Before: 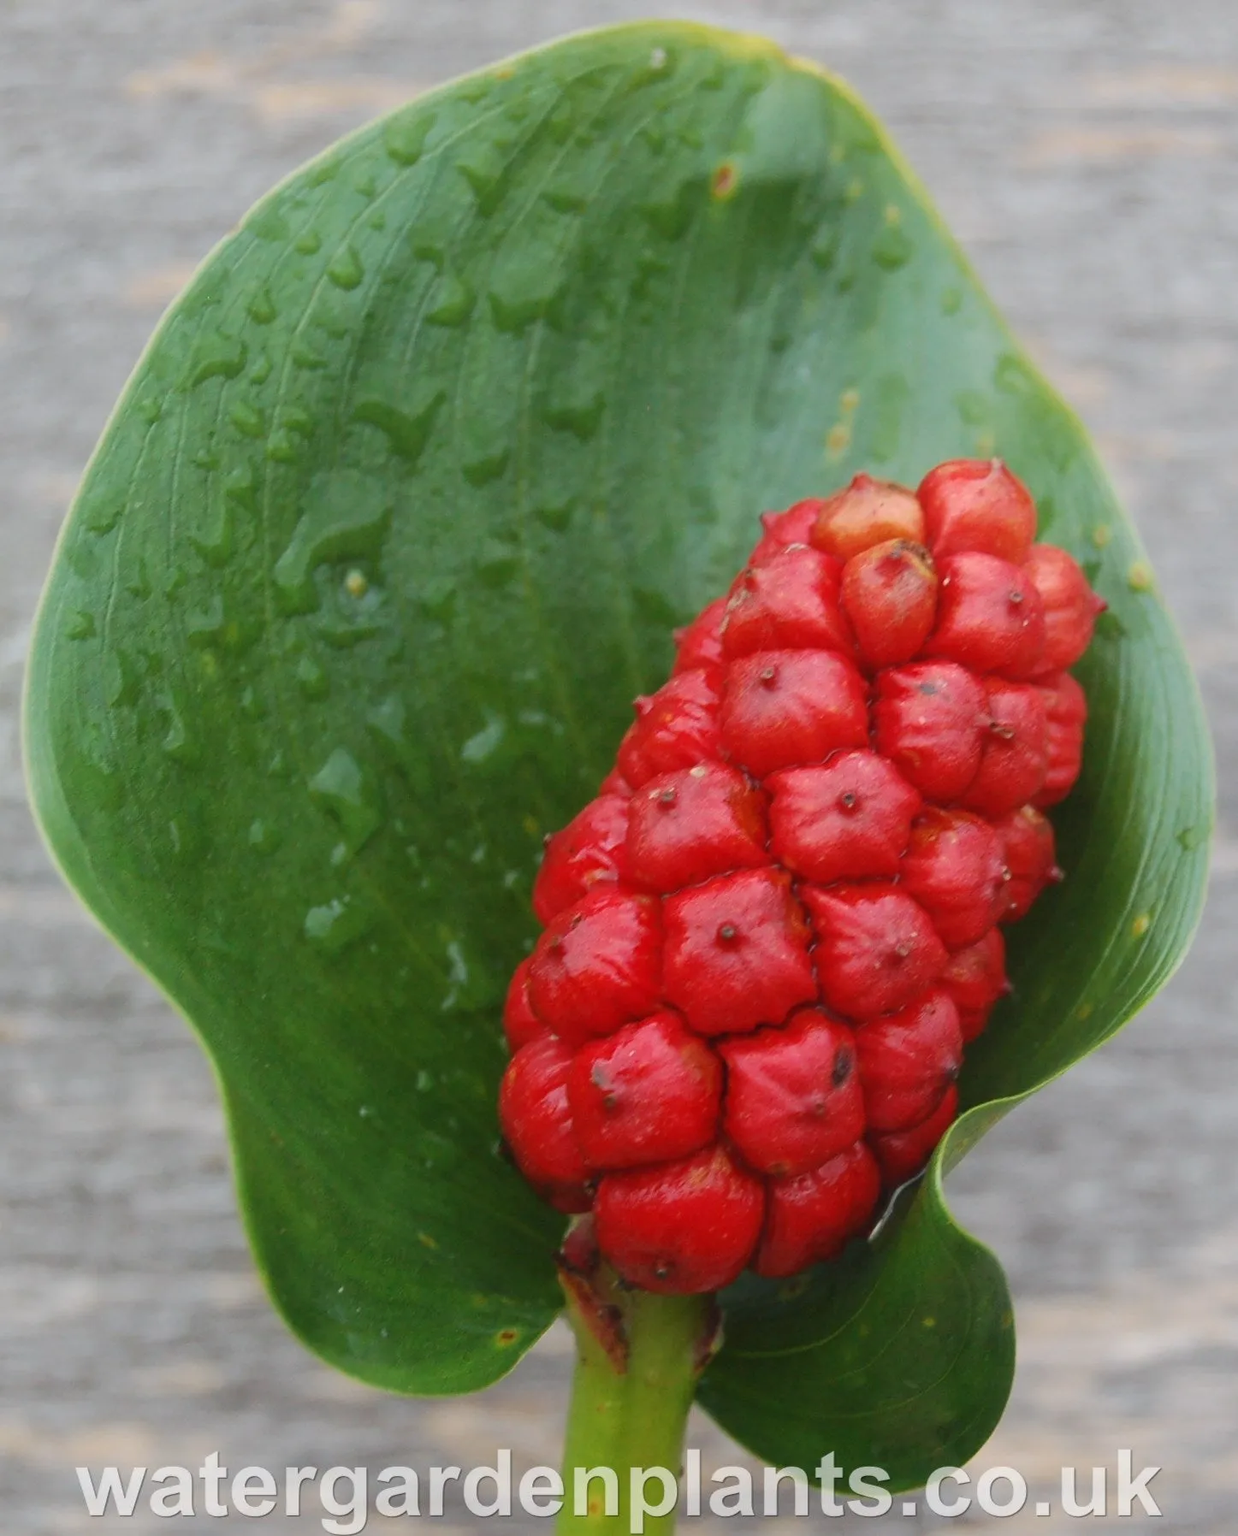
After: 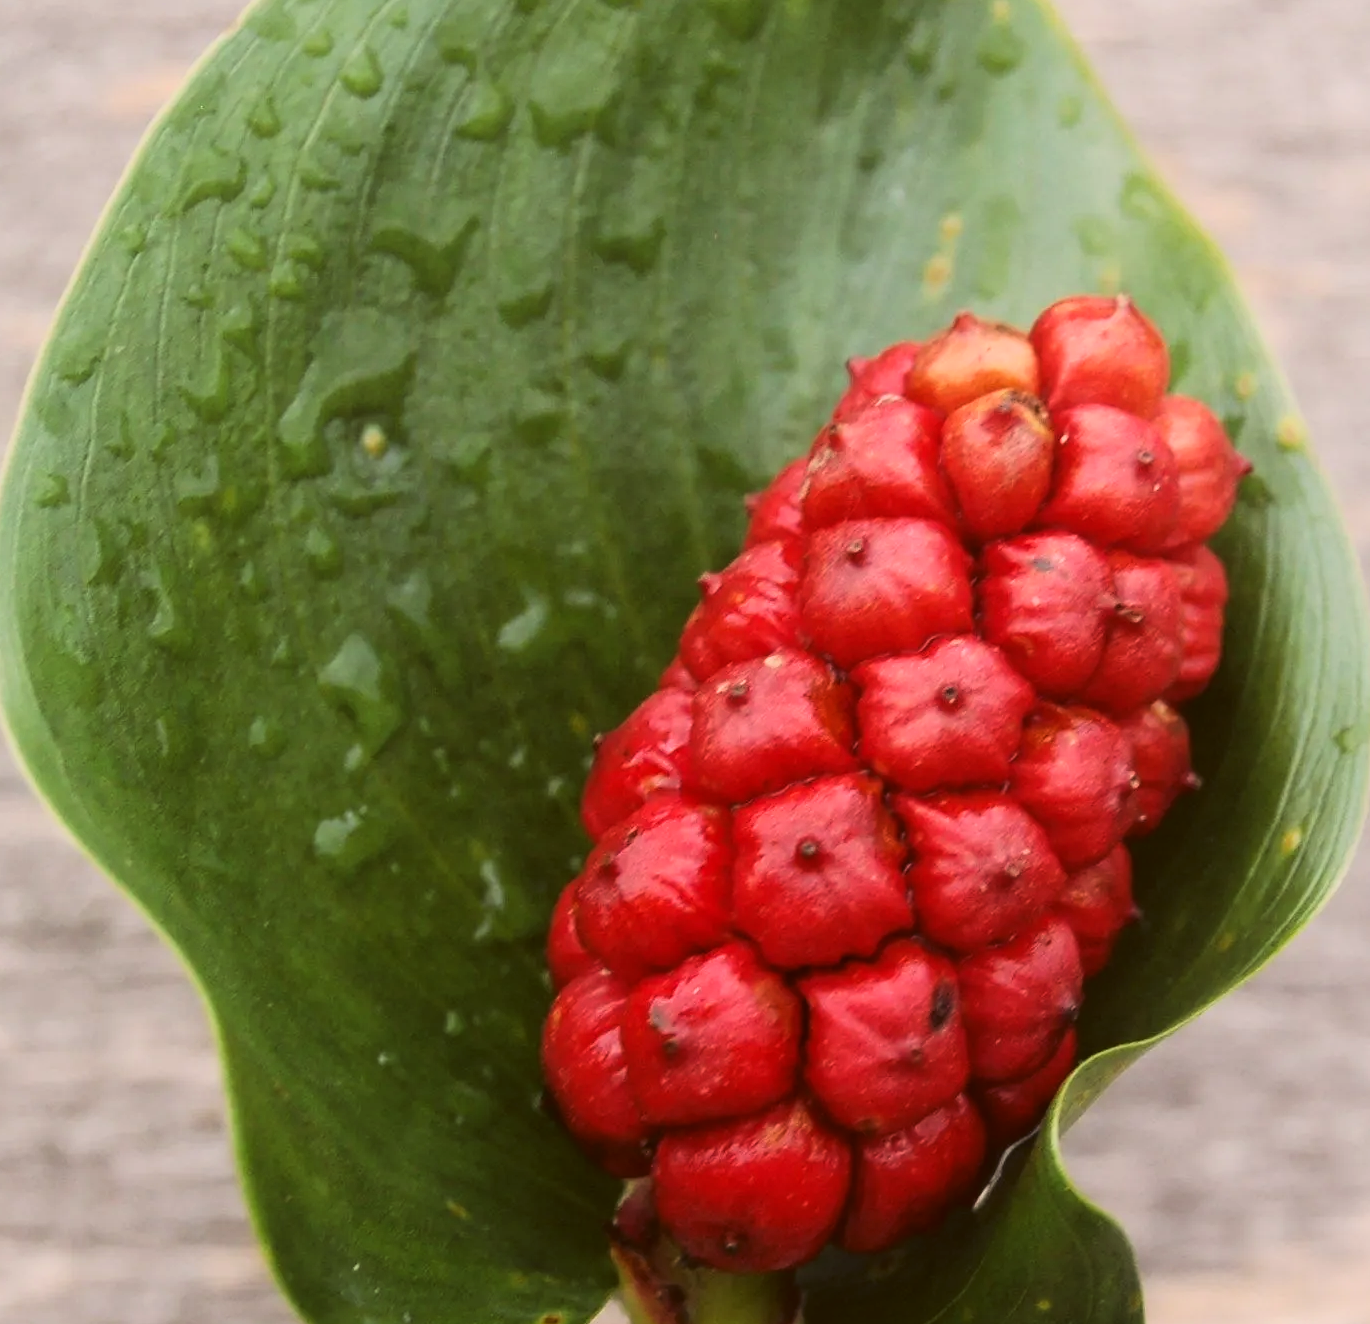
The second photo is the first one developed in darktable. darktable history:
tone curve: curves: ch0 [(0, 0.031) (0.139, 0.084) (0.311, 0.278) (0.495, 0.544) (0.718, 0.816) (0.841, 0.909) (1, 0.967)]; ch1 [(0, 0) (0.272, 0.249) (0.388, 0.385) (0.469, 0.456) (0.495, 0.497) (0.538, 0.545) (0.578, 0.595) (0.707, 0.778) (1, 1)]; ch2 [(0, 0) (0.125, 0.089) (0.353, 0.329) (0.443, 0.408) (0.502, 0.499) (0.557, 0.531) (0.608, 0.631) (1, 1)], color space Lab, linked channels, preserve colors none
crop and rotate: left 2.903%, top 13.432%, right 2.367%, bottom 12.842%
color correction: highlights a* 6.66, highlights b* 7.47, shadows a* 6.47, shadows b* 7.54, saturation 0.914
